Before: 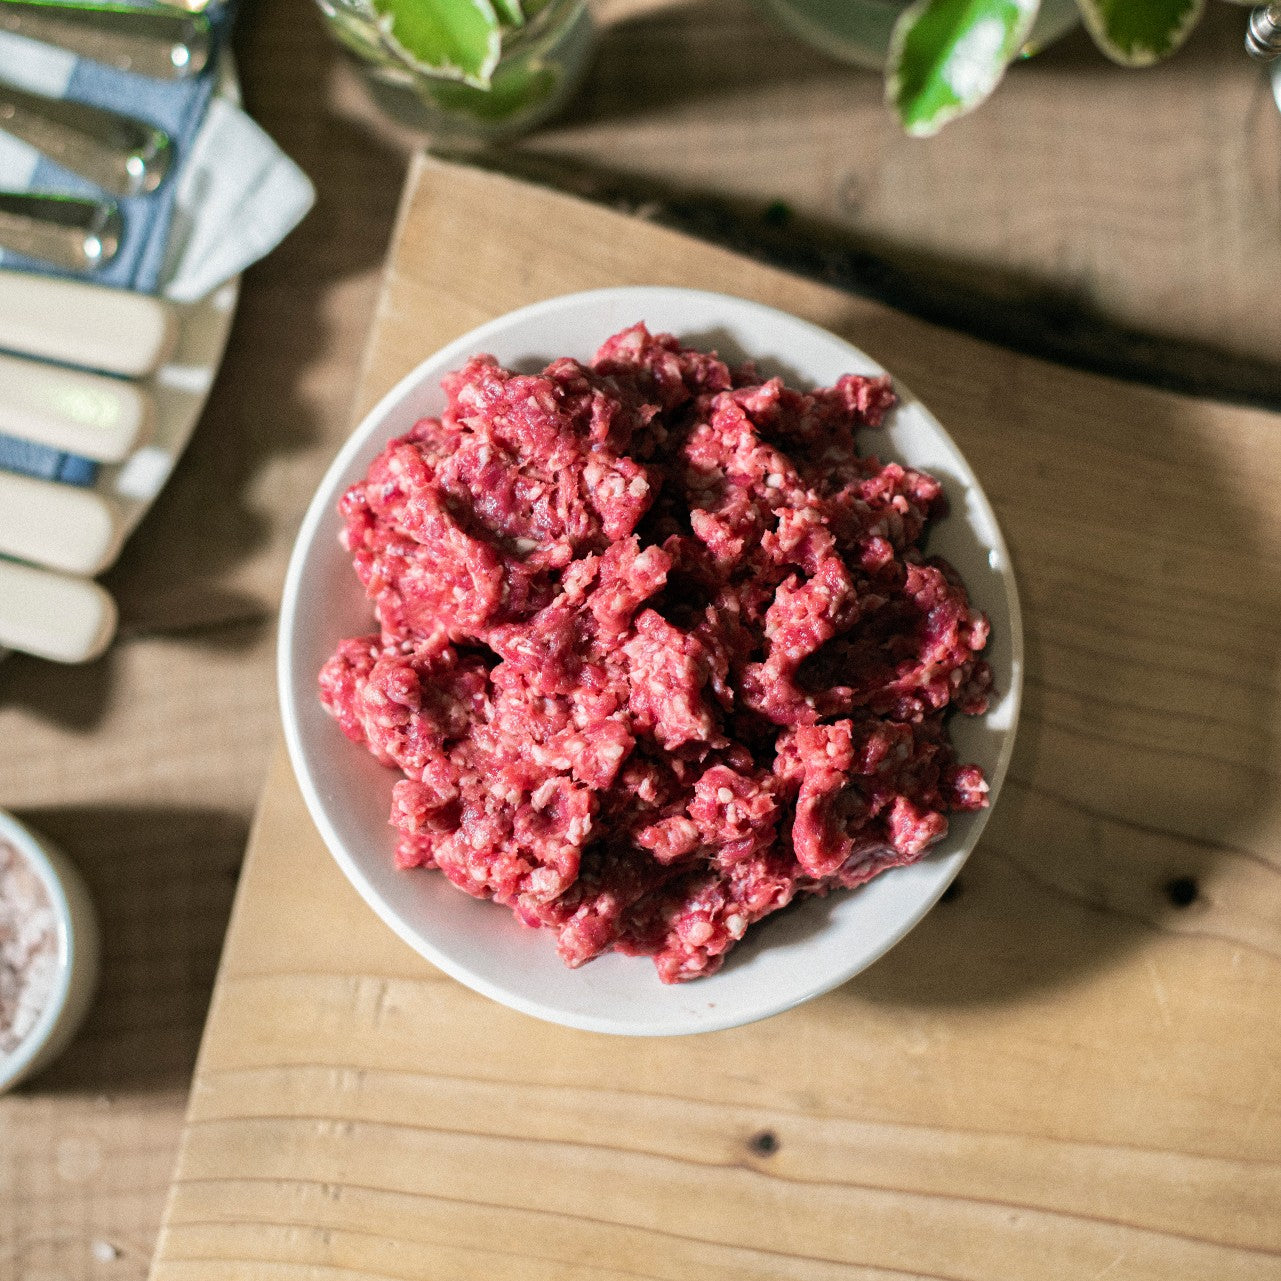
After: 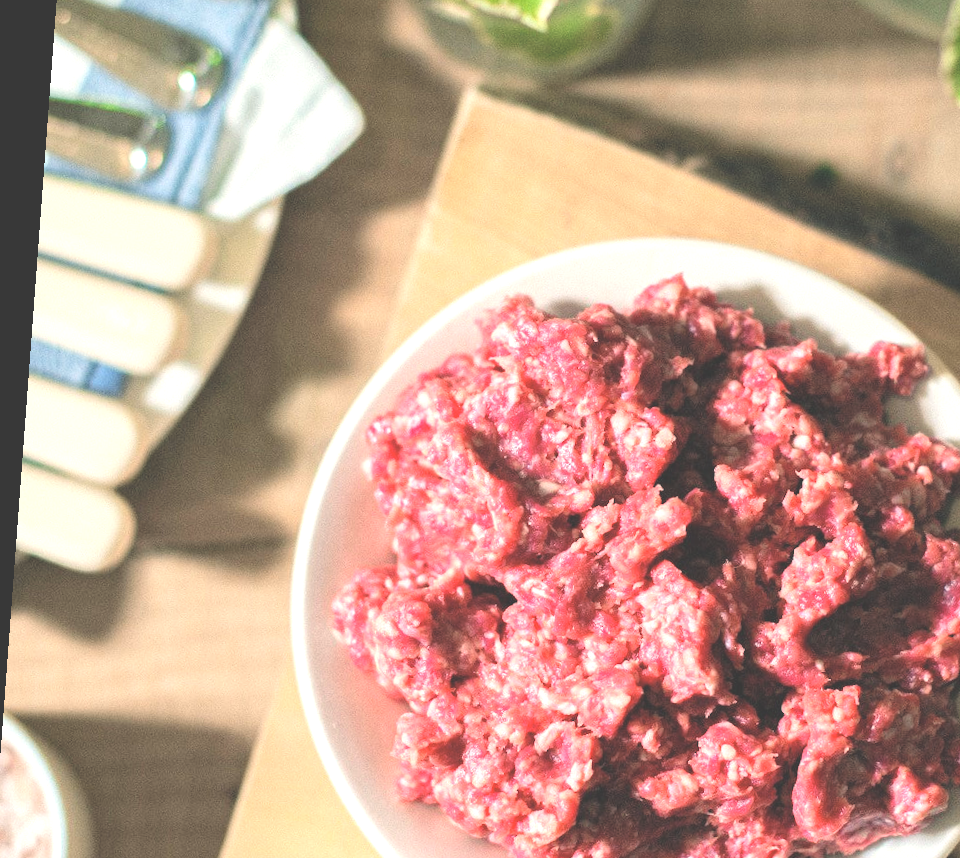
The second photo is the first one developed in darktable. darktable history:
crop and rotate: angle -4.27°, left 2.261%, top 6.969%, right 27.744%, bottom 30.517%
exposure: black level correction -0.005, exposure 0.622 EV, compensate highlight preservation false
color balance rgb: highlights gain › chroma 2.003%, highlights gain › hue 73.3°, global offset › luminance 0.478%, perceptual saturation grading › global saturation 3.363%
contrast brightness saturation: brightness 0.28
